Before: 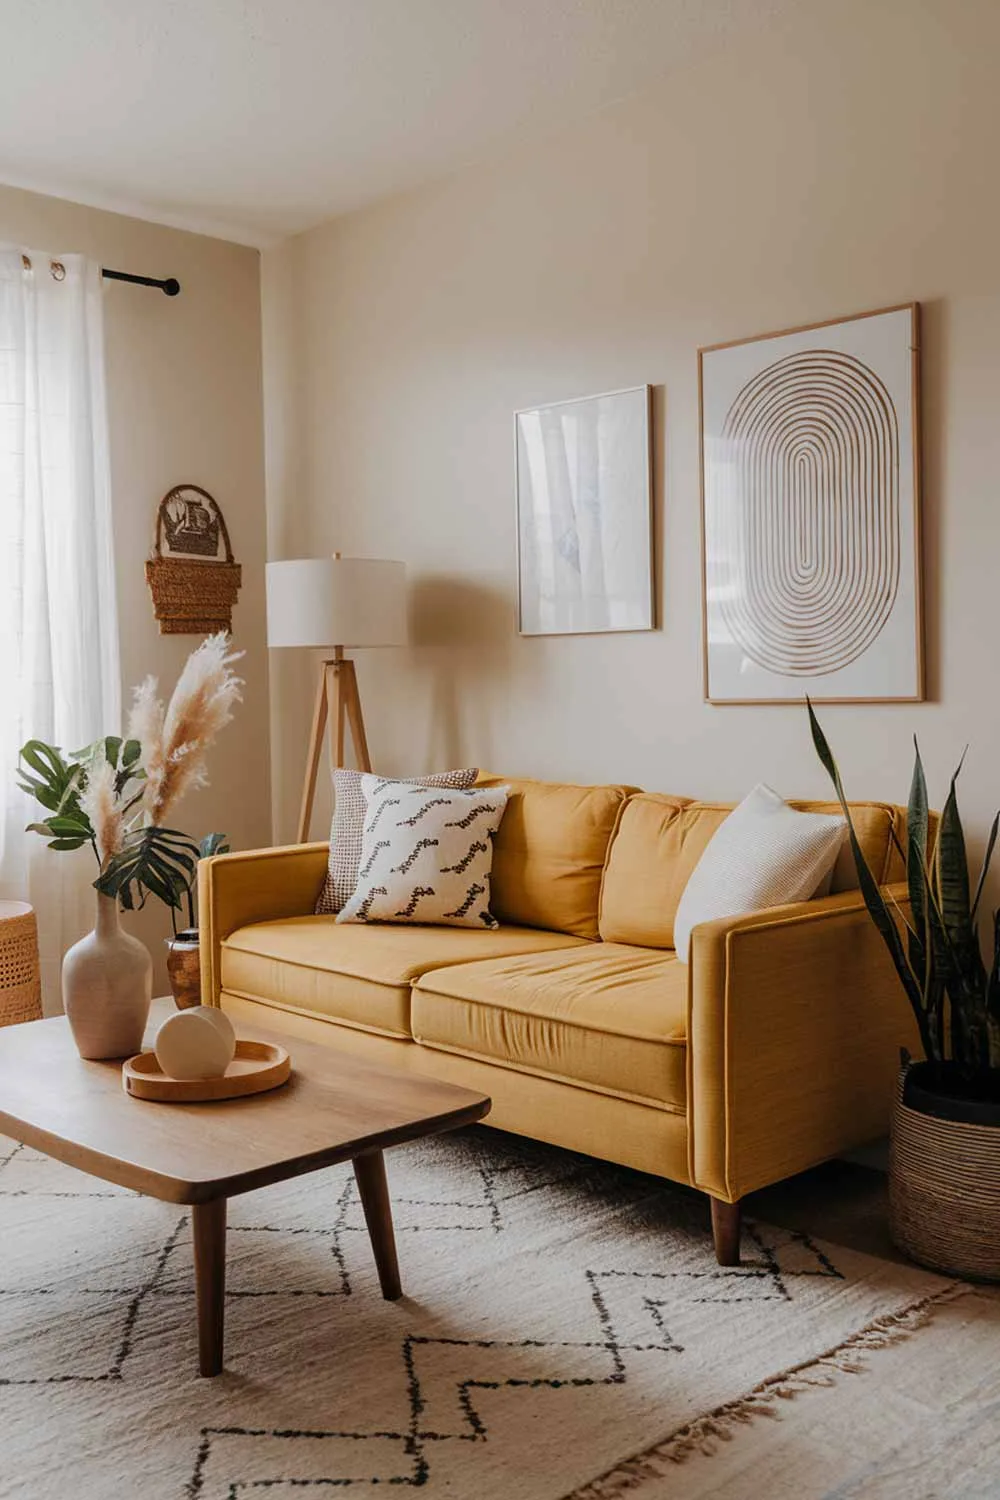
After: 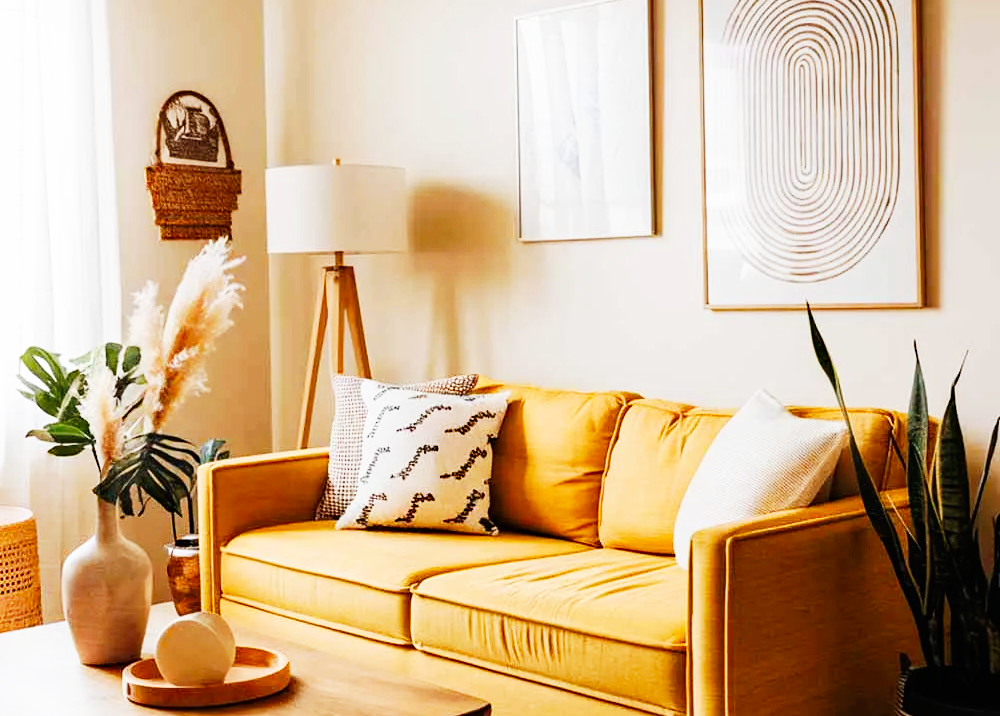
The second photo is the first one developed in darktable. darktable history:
exposure: exposure -0.068 EV, compensate highlight preservation false
crop and rotate: top 26.273%, bottom 25.953%
base curve: curves: ch0 [(0, 0) (0.007, 0.004) (0.027, 0.03) (0.046, 0.07) (0.207, 0.54) (0.442, 0.872) (0.673, 0.972) (1, 1)], preserve colors none
haze removal: adaptive false
